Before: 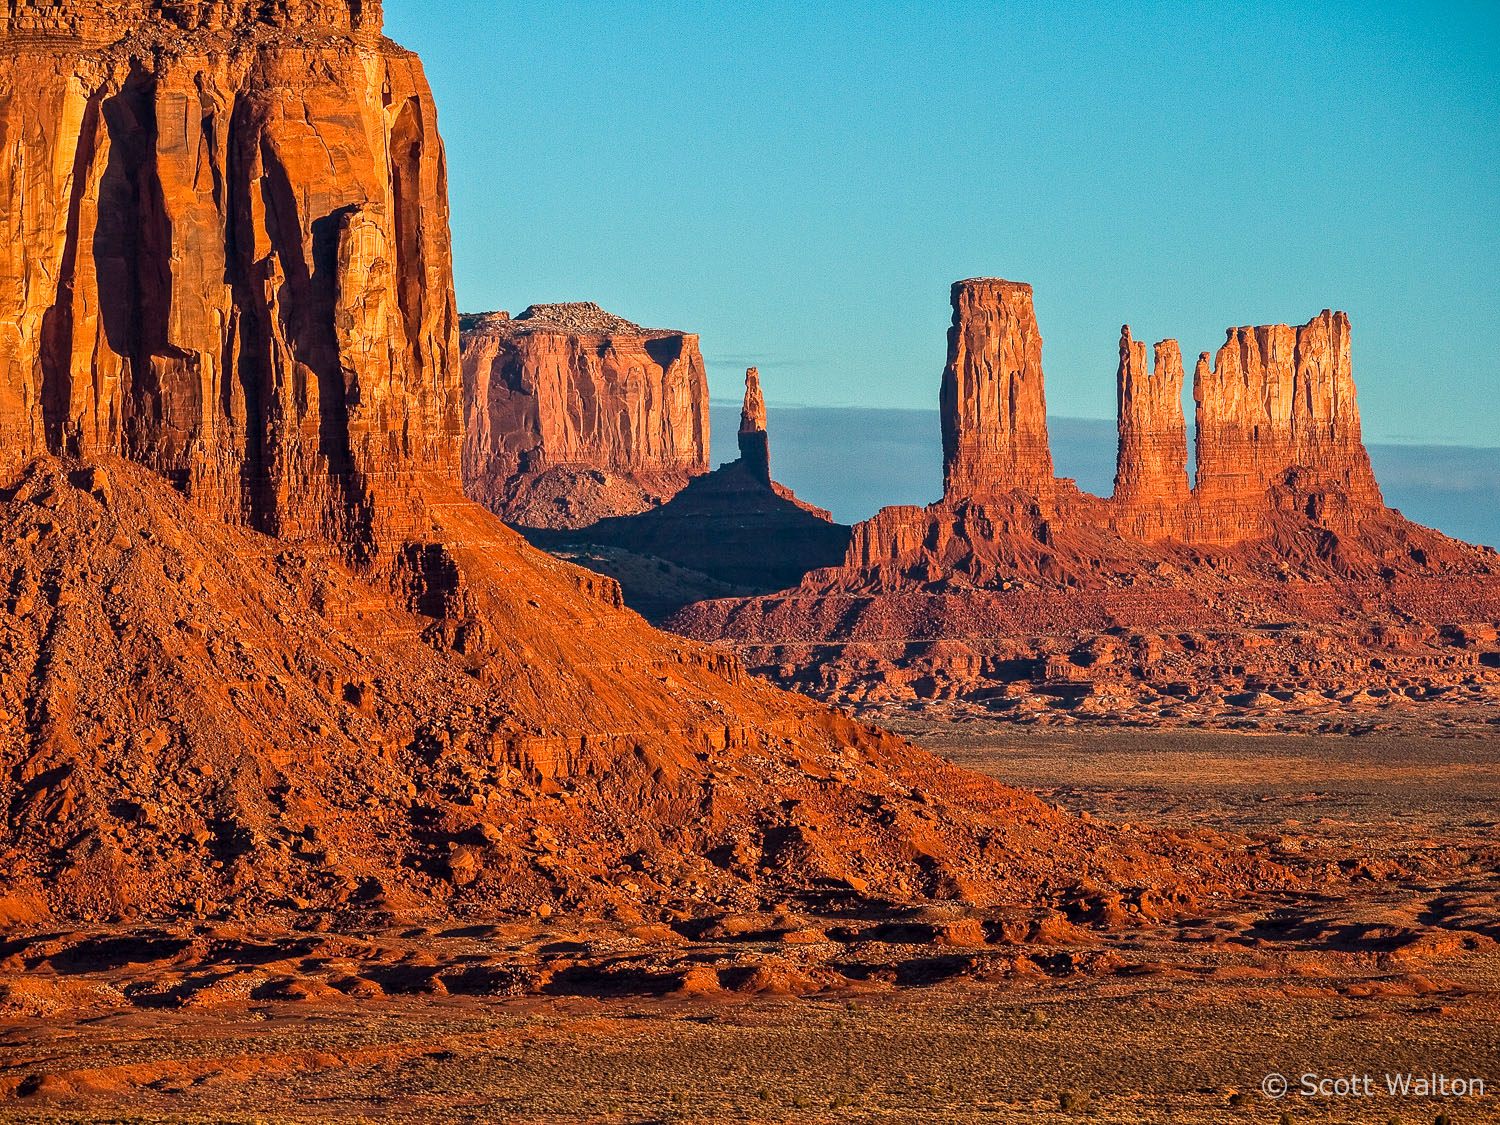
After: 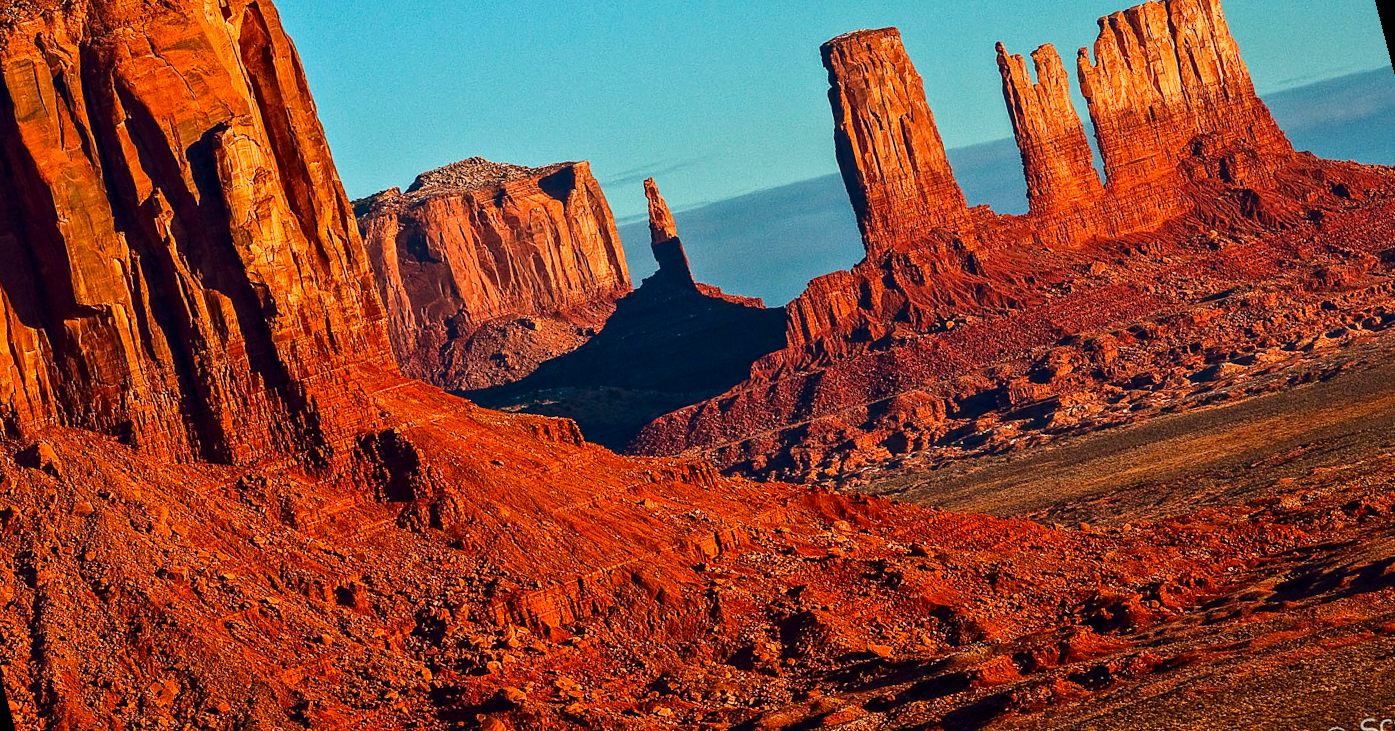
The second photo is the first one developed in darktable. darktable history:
contrast brightness saturation: contrast 0.12, brightness -0.12, saturation 0.2
rotate and perspective: rotation -14.8°, crop left 0.1, crop right 0.903, crop top 0.25, crop bottom 0.748
